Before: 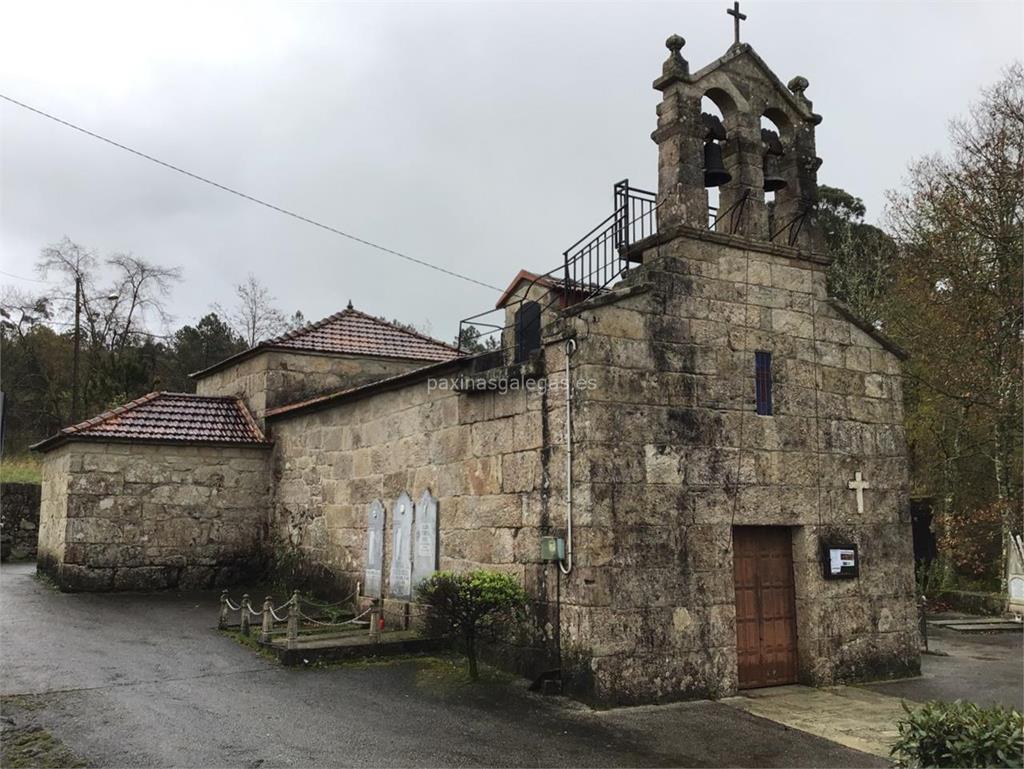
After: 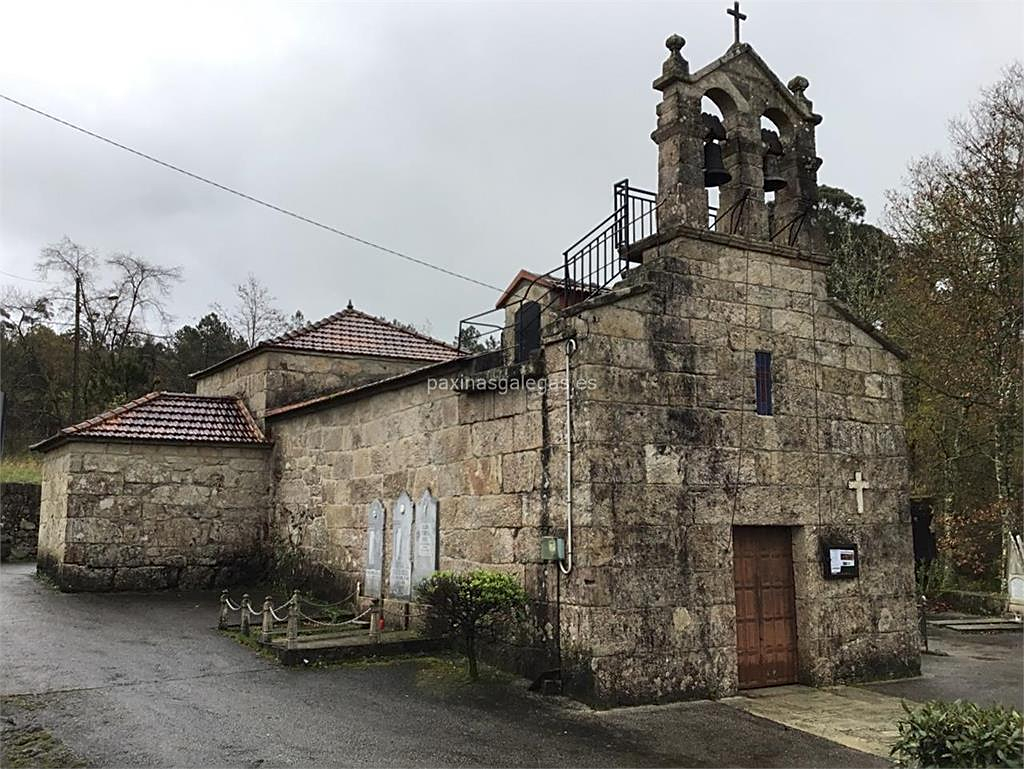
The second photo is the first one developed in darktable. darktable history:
sharpen: on, module defaults
local contrast: mode bilateral grid, contrast 10, coarseness 25, detail 110%, midtone range 0.2
